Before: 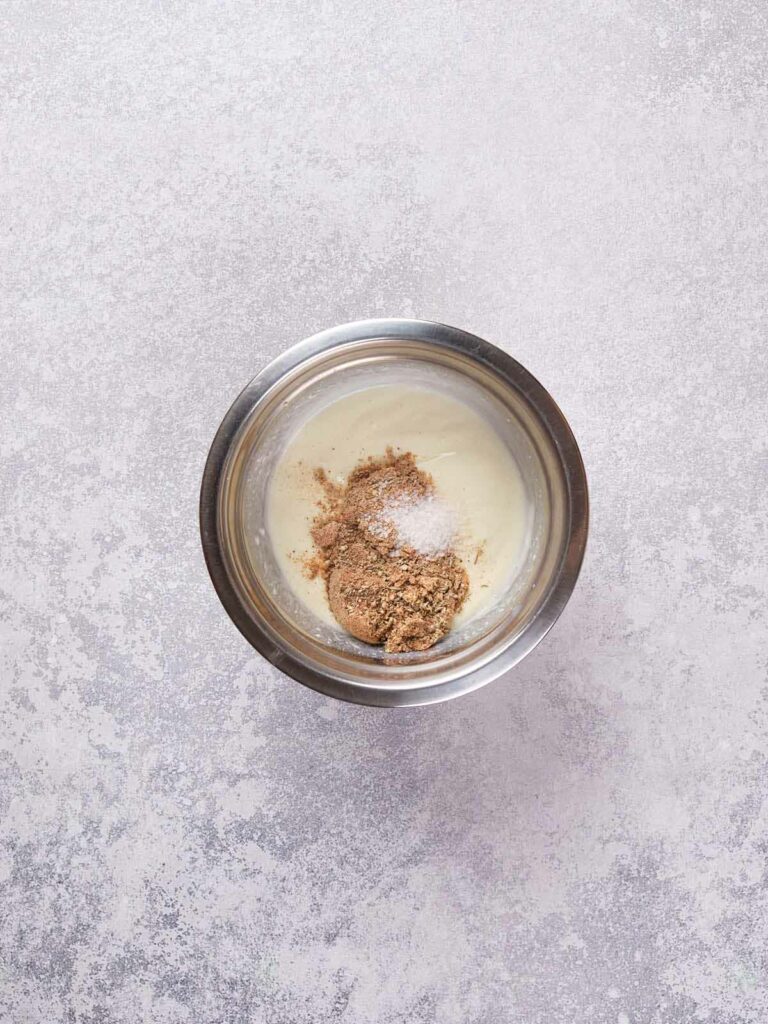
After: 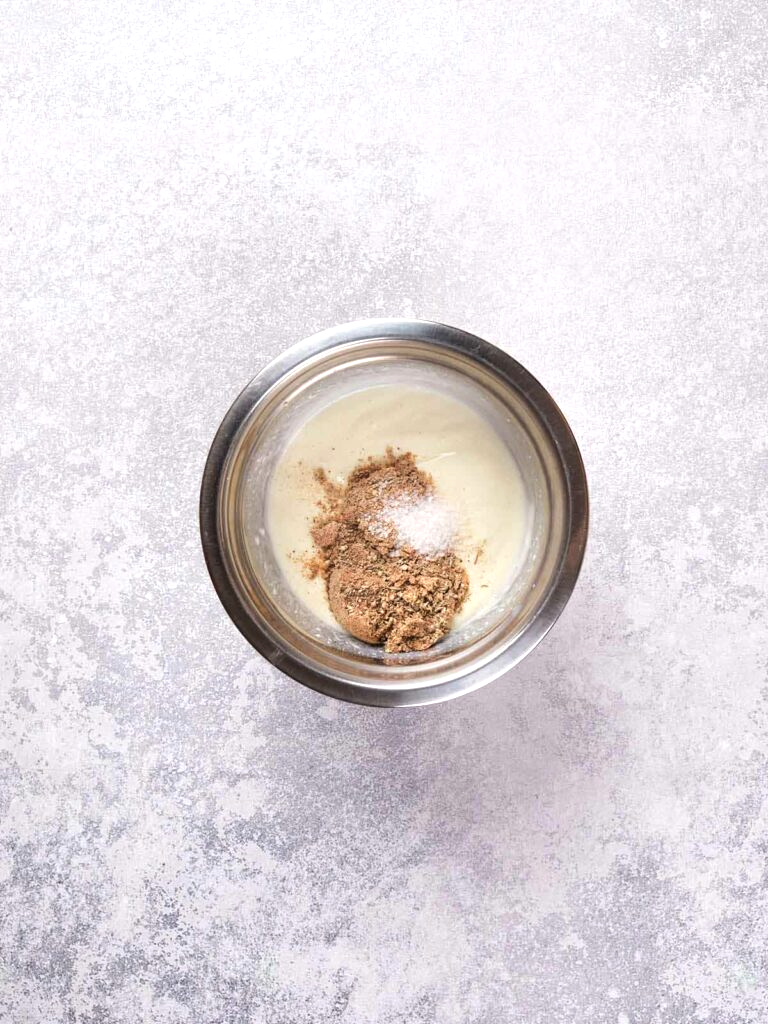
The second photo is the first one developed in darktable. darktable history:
tone equalizer: -8 EV -0.405 EV, -7 EV -0.412 EV, -6 EV -0.343 EV, -5 EV -0.246 EV, -3 EV 0.211 EV, -2 EV 0.31 EV, -1 EV 0.382 EV, +0 EV 0.406 EV, edges refinement/feathering 500, mask exposure compensation -1.57 EV, preserve details no
